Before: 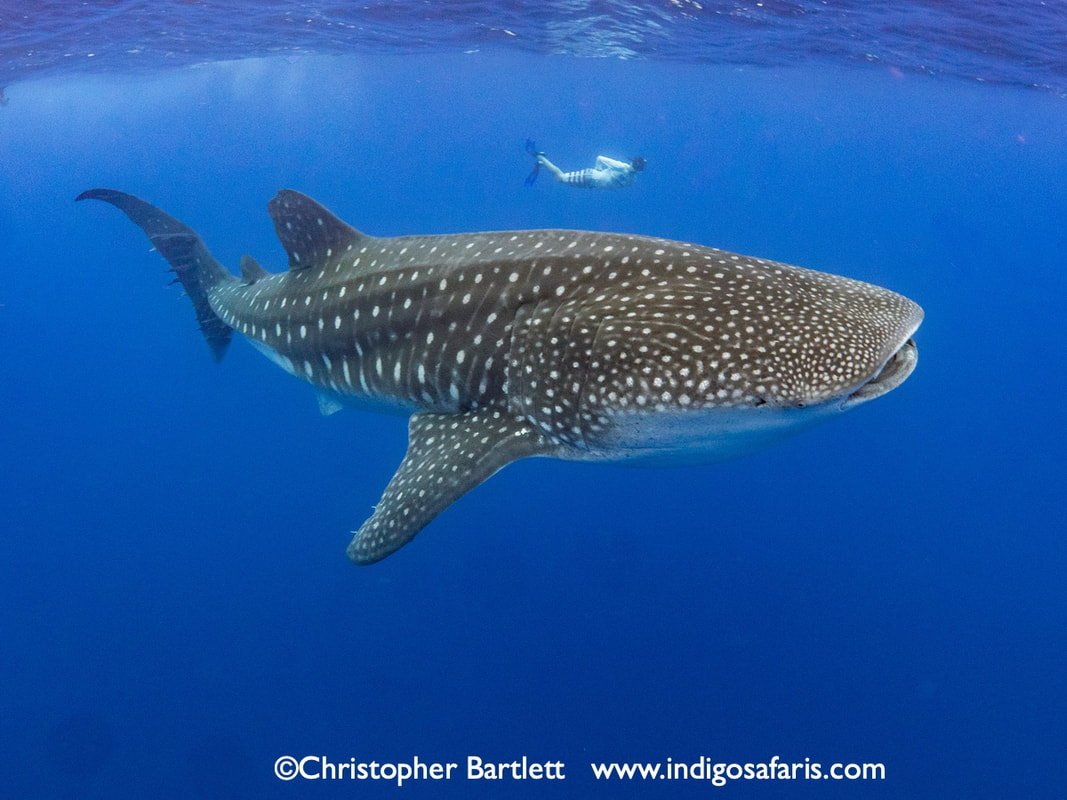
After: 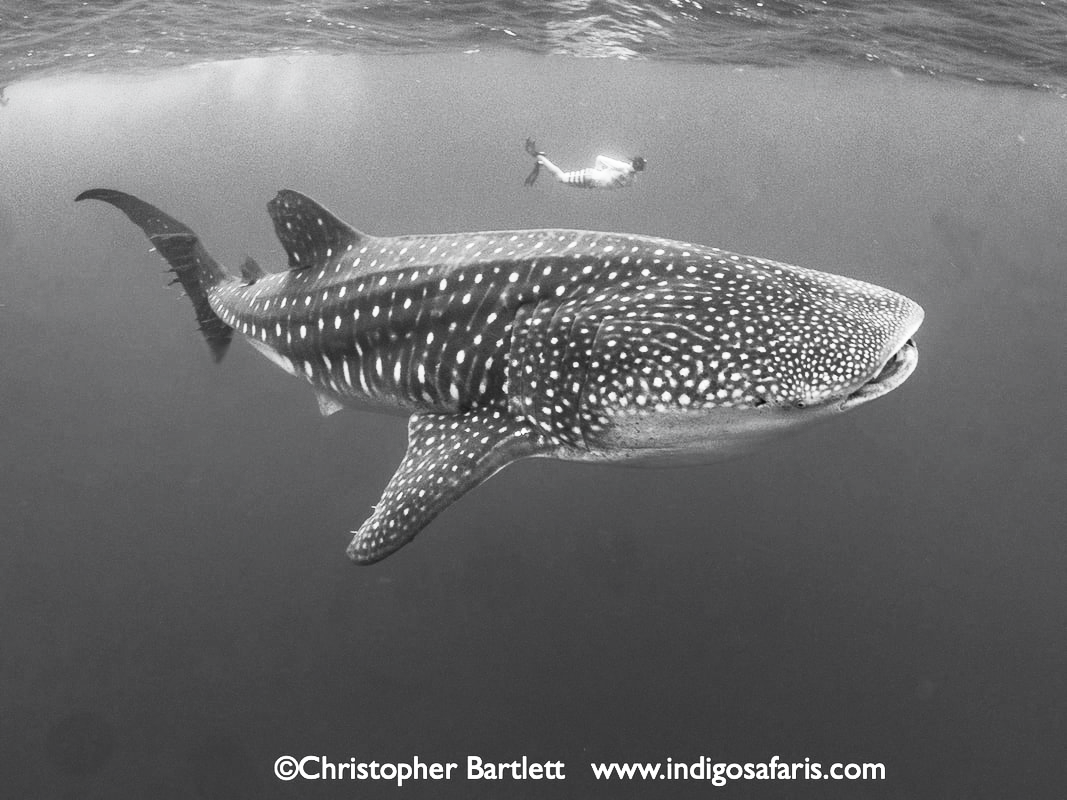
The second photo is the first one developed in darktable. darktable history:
contrast brightness saturation: contrast 0.54, brightness 0.46, saturation -0.988
